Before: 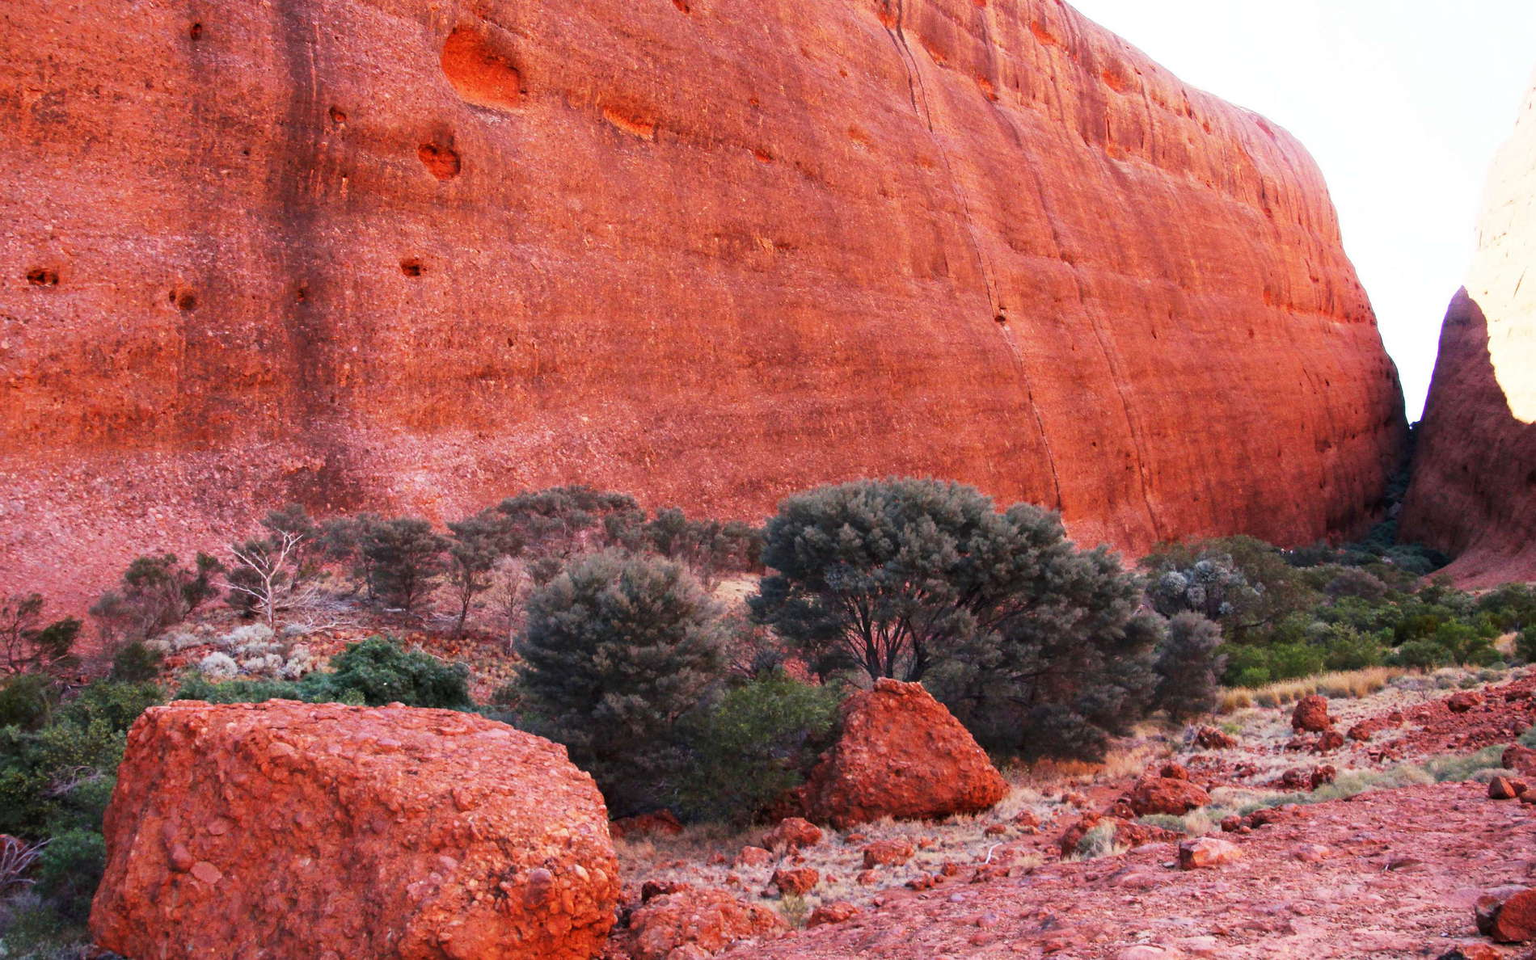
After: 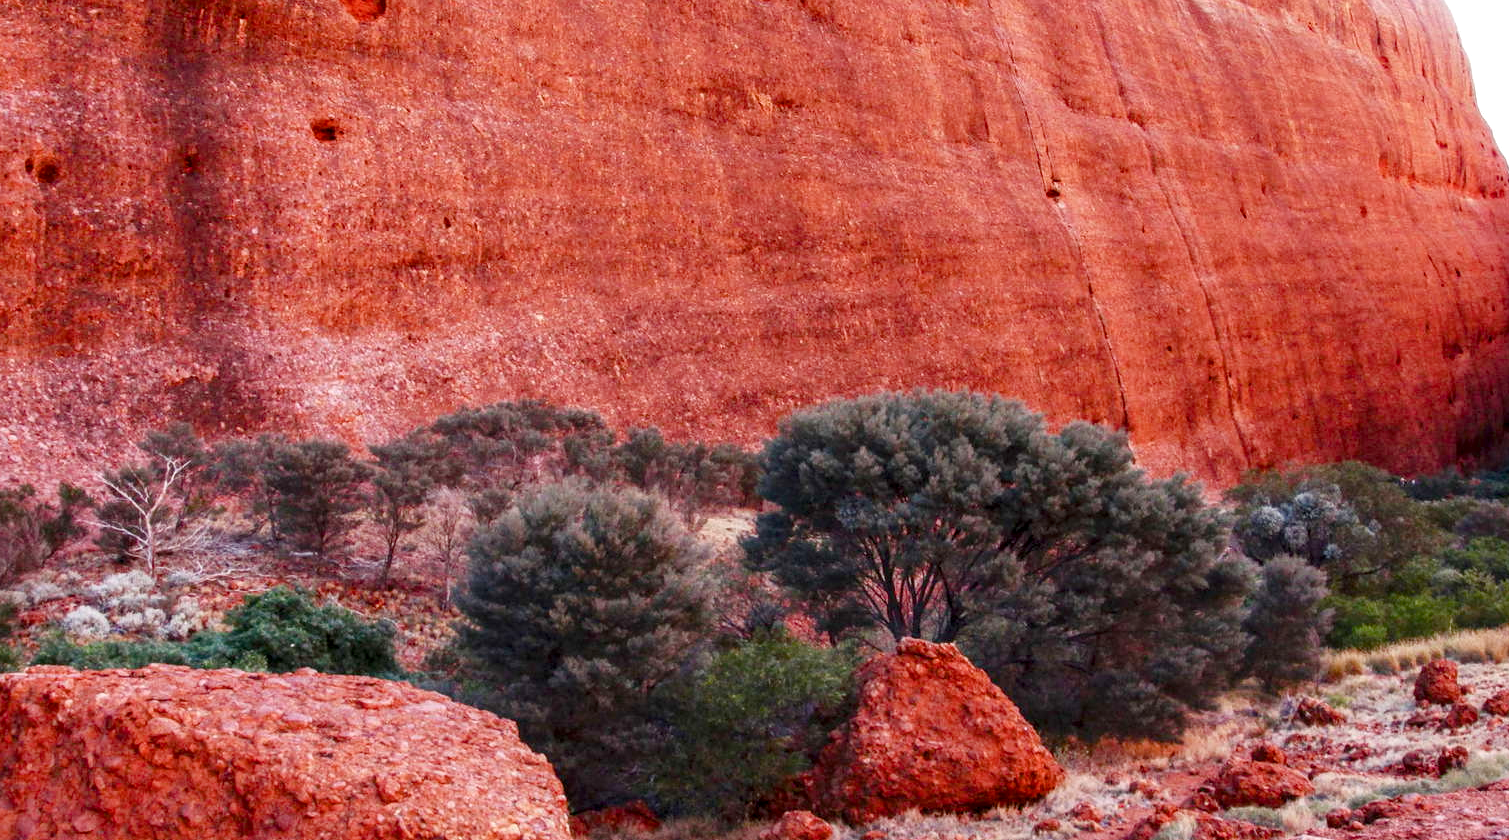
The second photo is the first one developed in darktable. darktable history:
color balance rgb: perceptual saturation grading › global saturation 20%, perceptual saturation grading › highlights -50%, perceptual saturation grading › shadows 30%
crop: left 9.712%, top 16.928%, right 10.845%, bottom 12.332%
tone equalizer: on, module defaults
local contrast: on, module defaults
